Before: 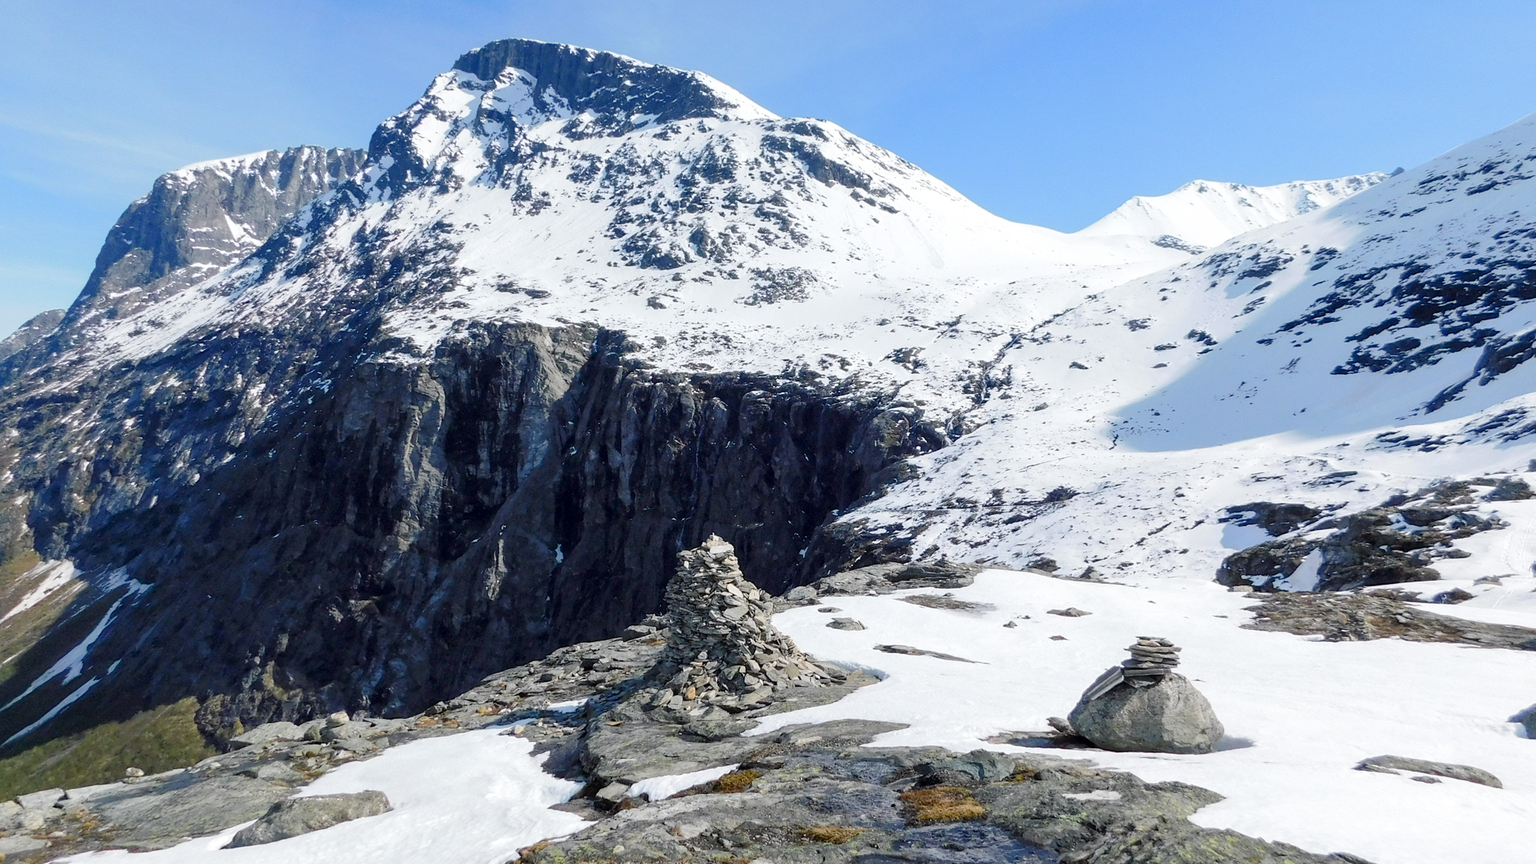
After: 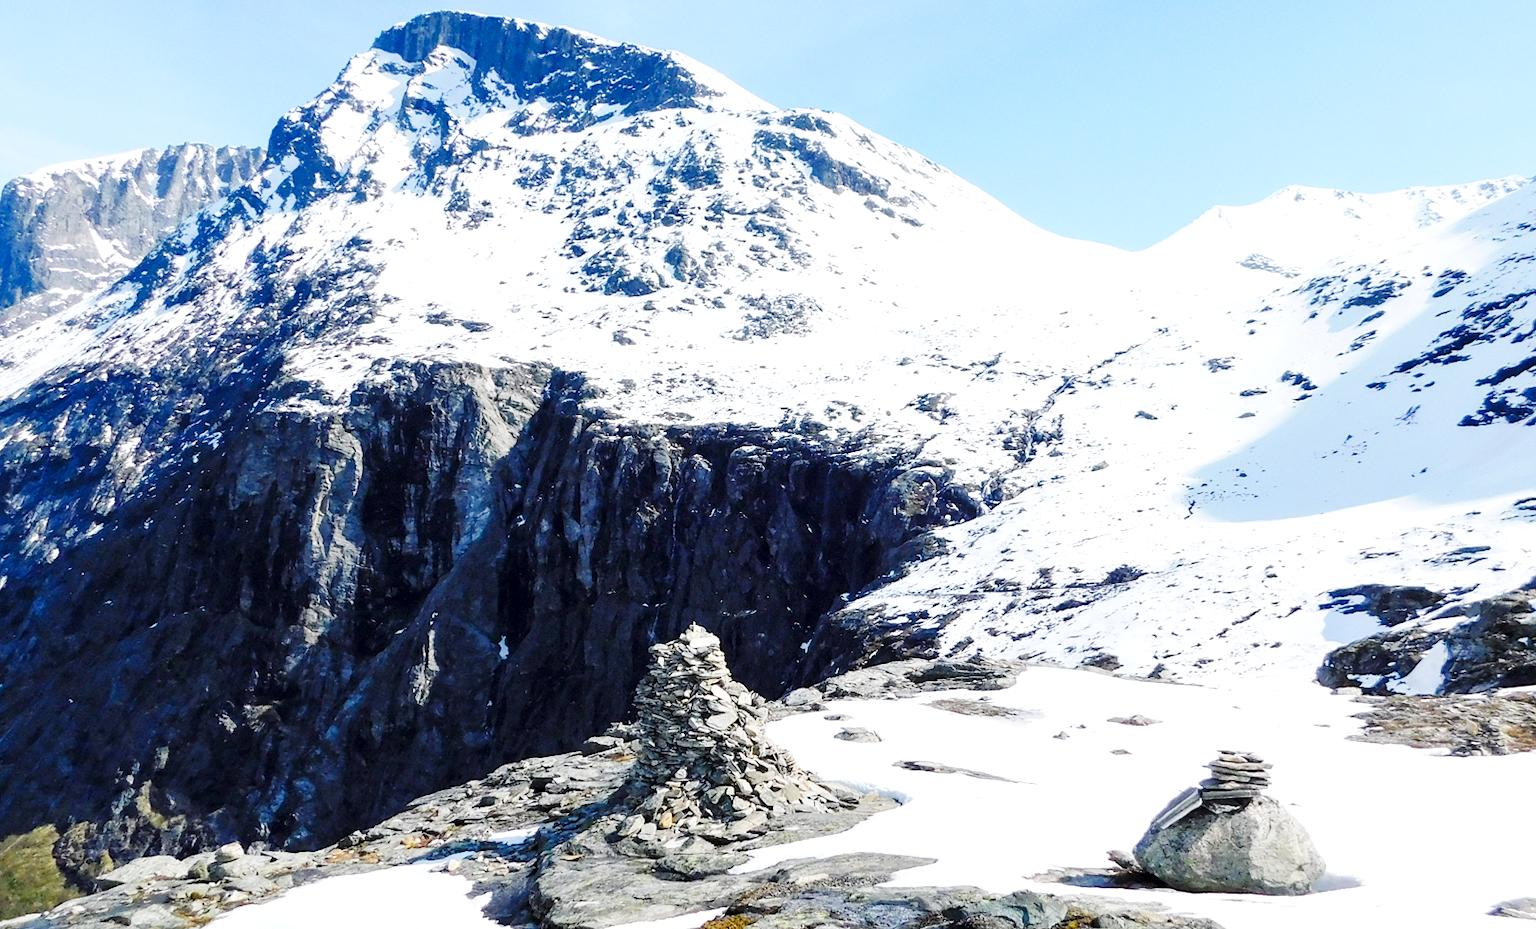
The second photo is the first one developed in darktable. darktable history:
crop: left 9.929%, top 3.475%, right 9.188%, bottom 9.529%
base curve: curves: ch0 [(0, 0) (0.032, 0.025) (0.121, 0.166) (0.206, 0.329) (0.605, 0.79) (1, 1)], preserve colors none
exposure: exposure 0.375 EV, compensate highlight preservation false
